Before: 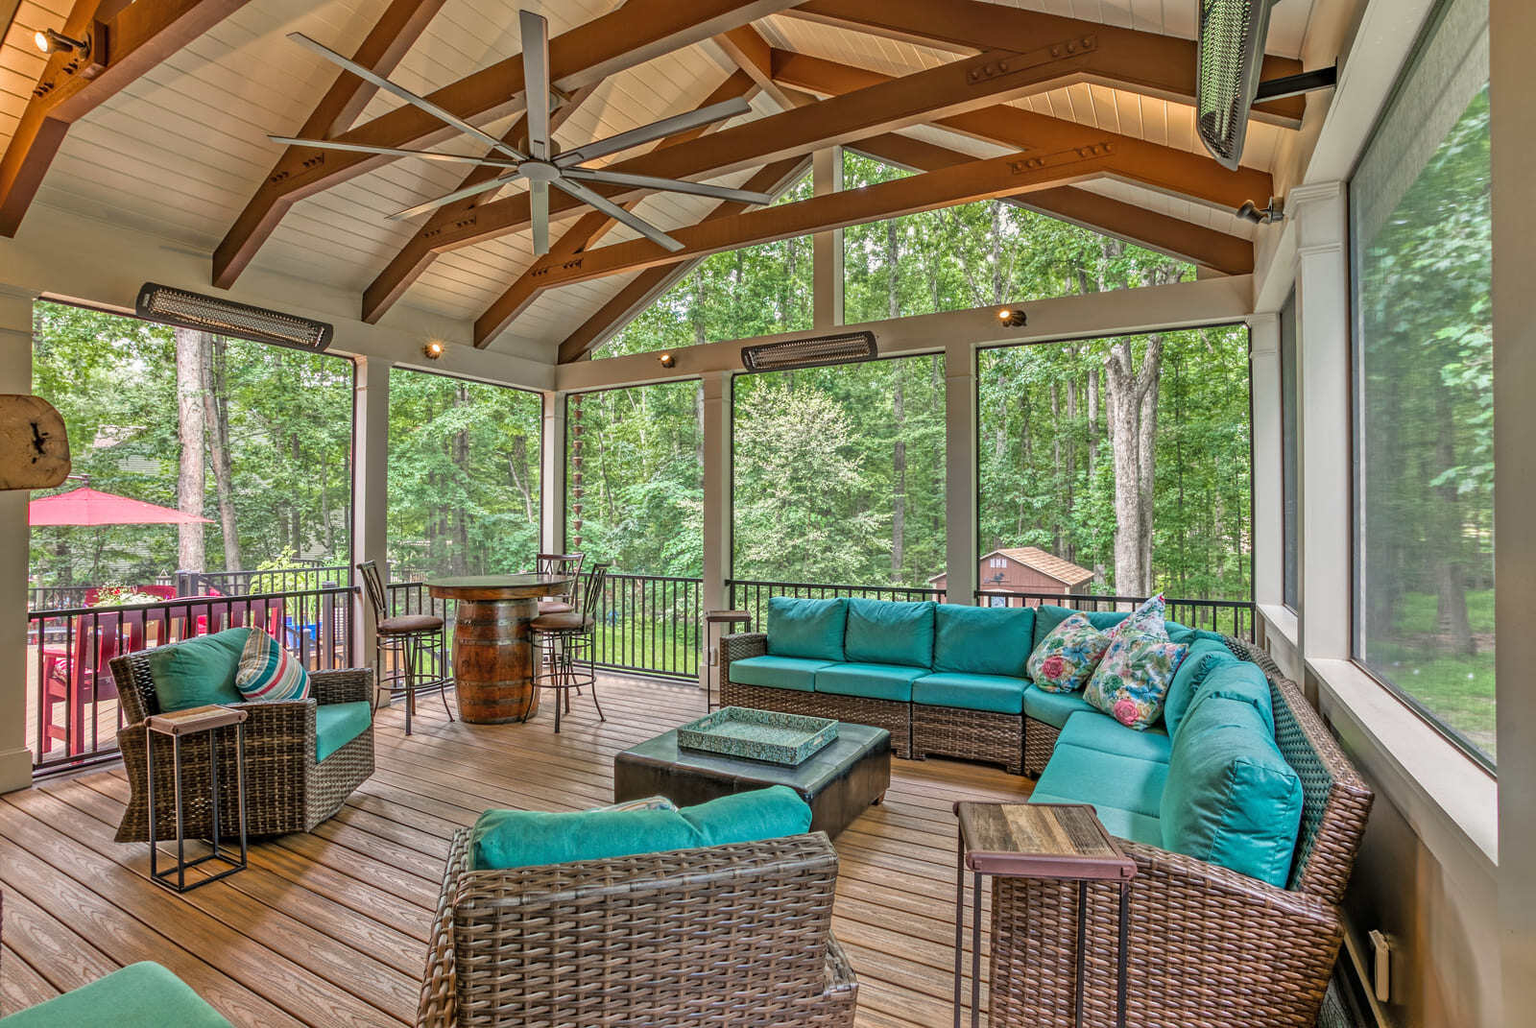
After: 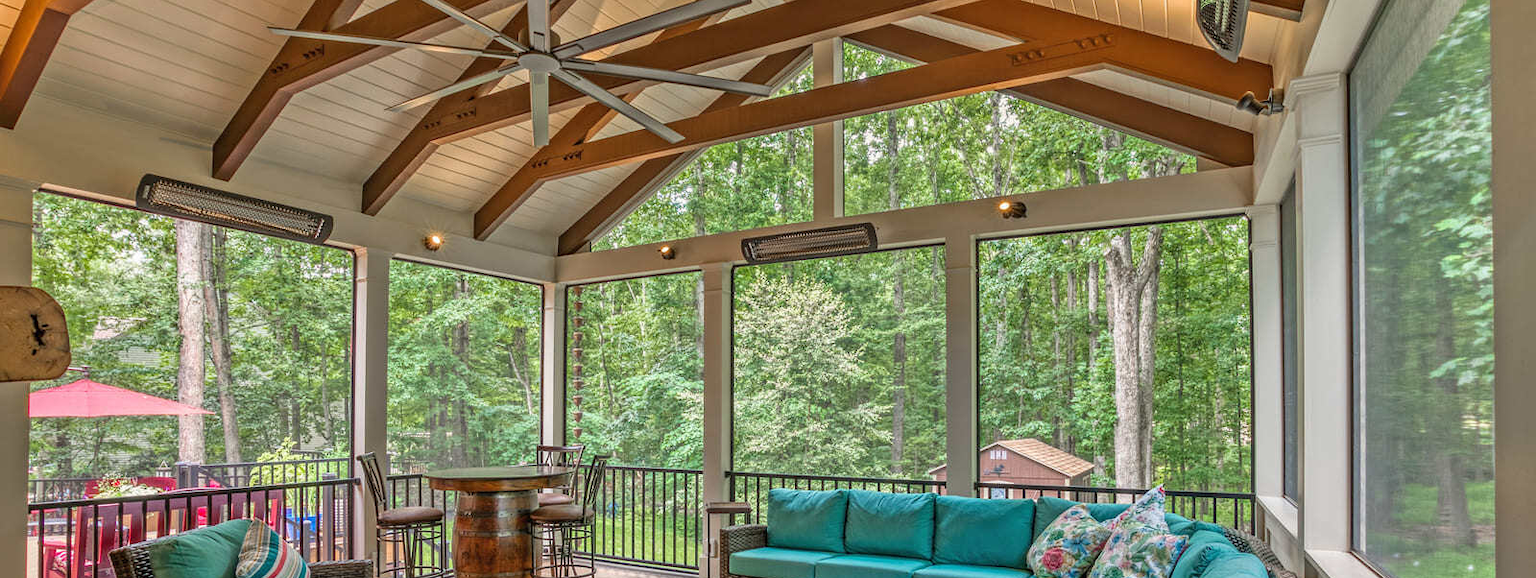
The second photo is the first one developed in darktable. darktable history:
crop and rotate: top 10.625%, bottom 33.061%
